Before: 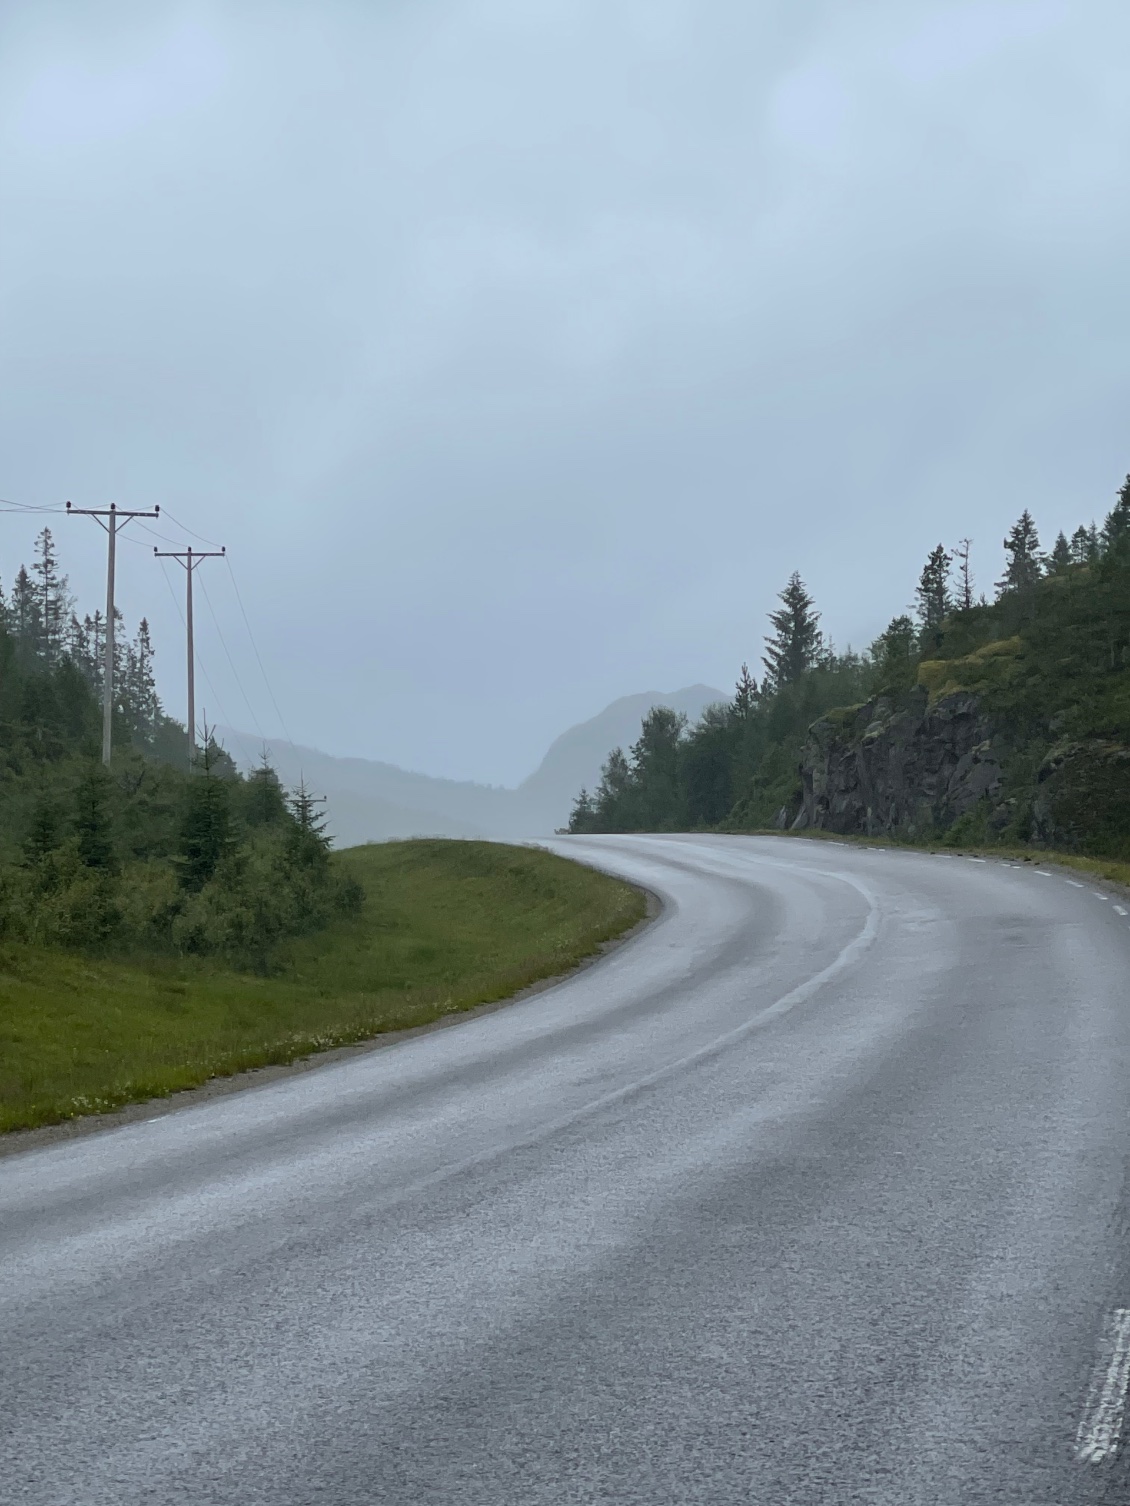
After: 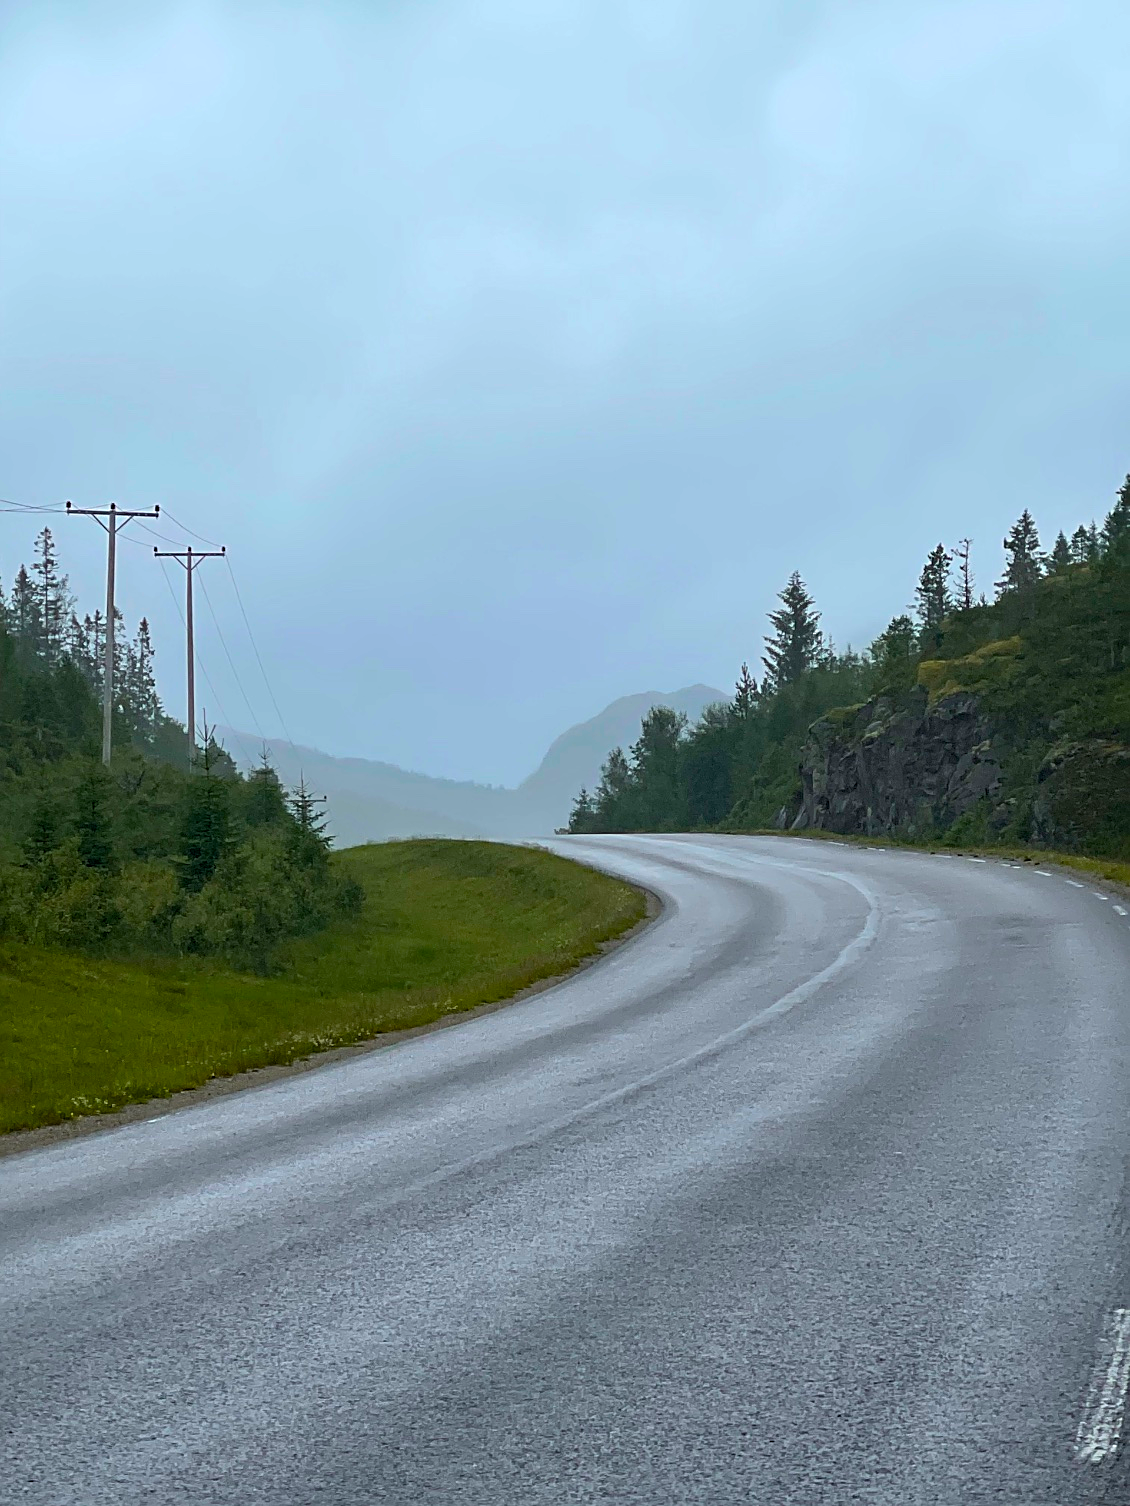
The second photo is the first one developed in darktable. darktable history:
sharpen: on, module defaults
color balance rgb: highlights gain › luminance 14.948%, perceptual saturation grading › global saturation 19.601%, global vibrance 20%
haze removal: compatibility mode true, adaptive false
